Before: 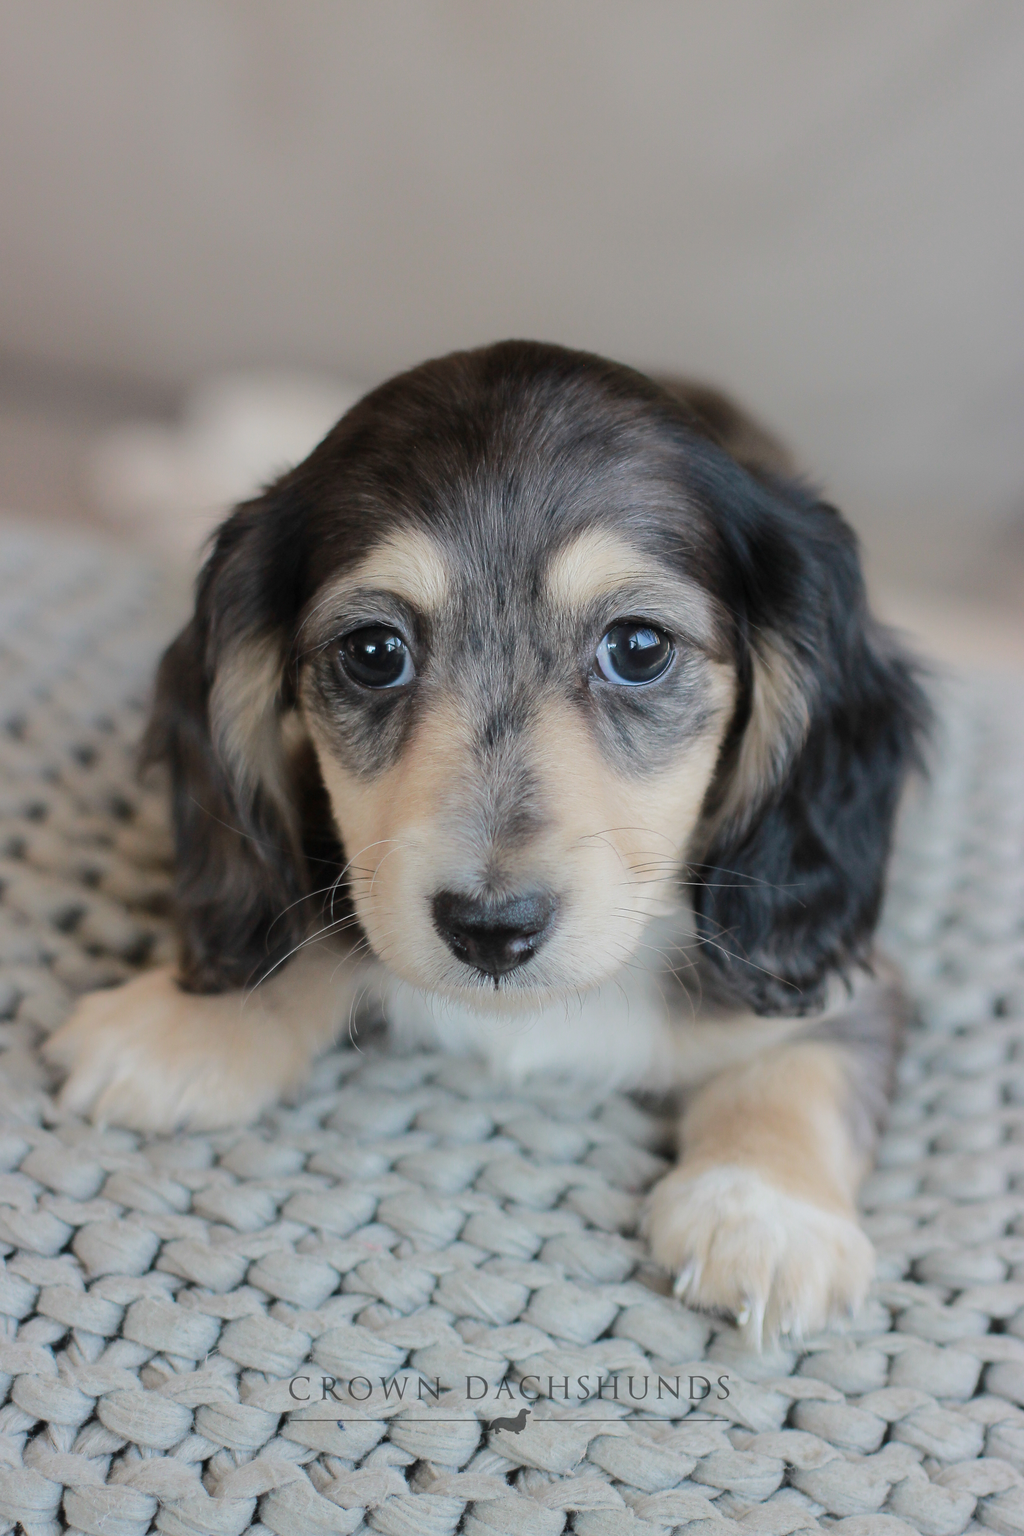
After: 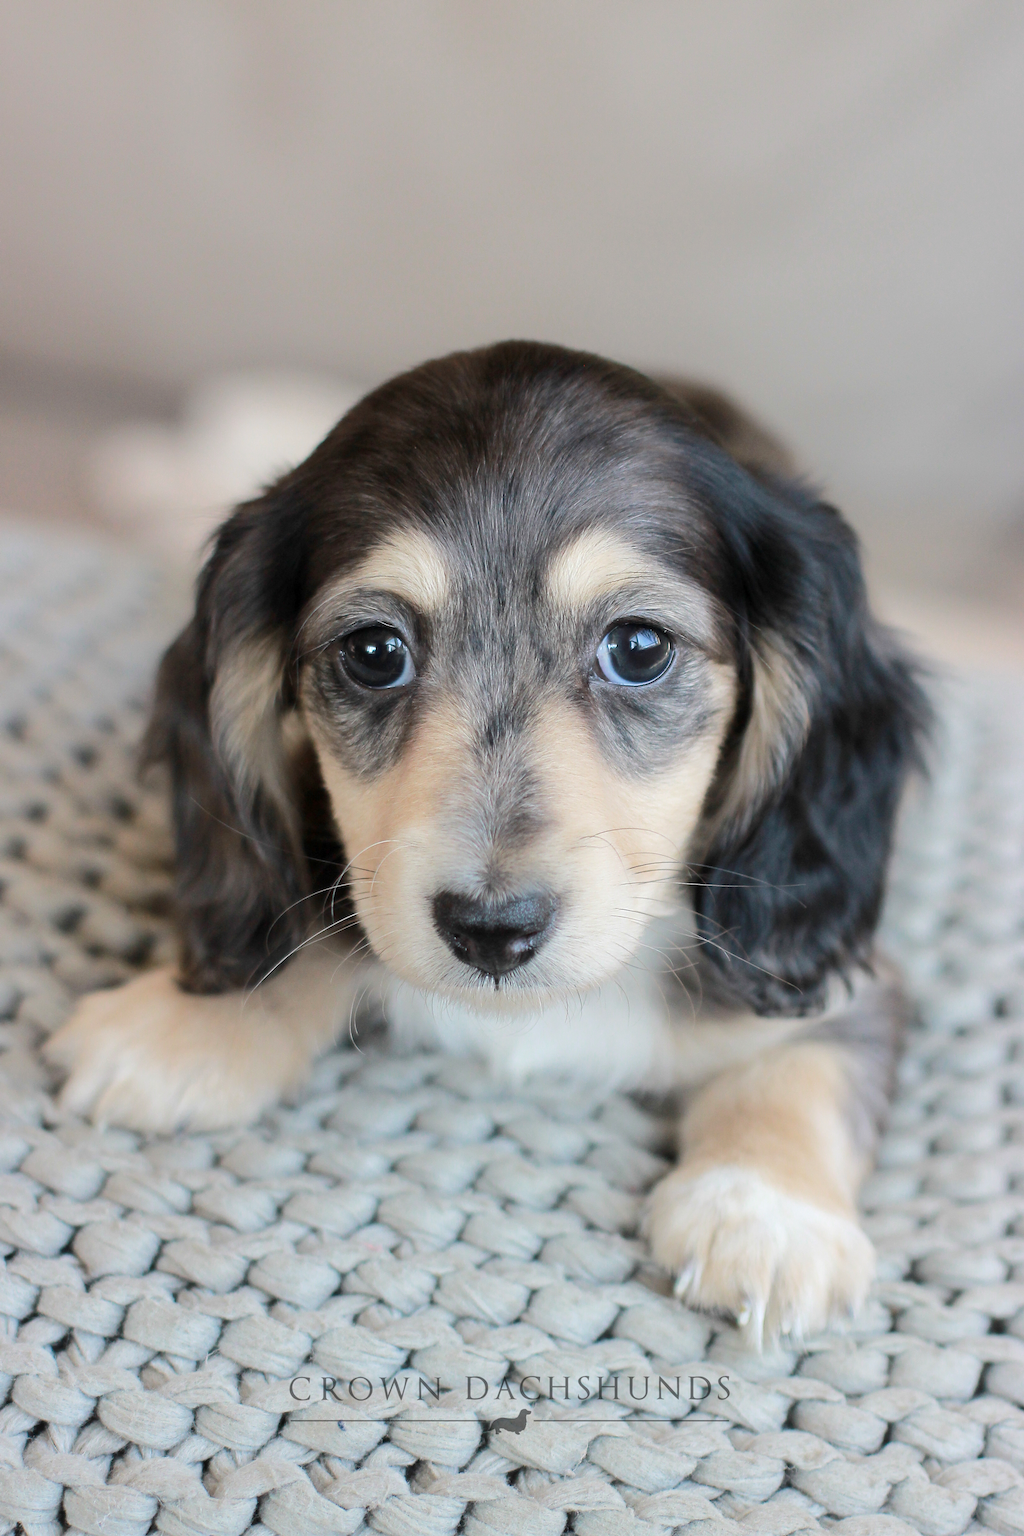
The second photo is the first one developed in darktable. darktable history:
exposure: black level correction 0.001, exposure 0.4 EV, compensate highlight preservation false
